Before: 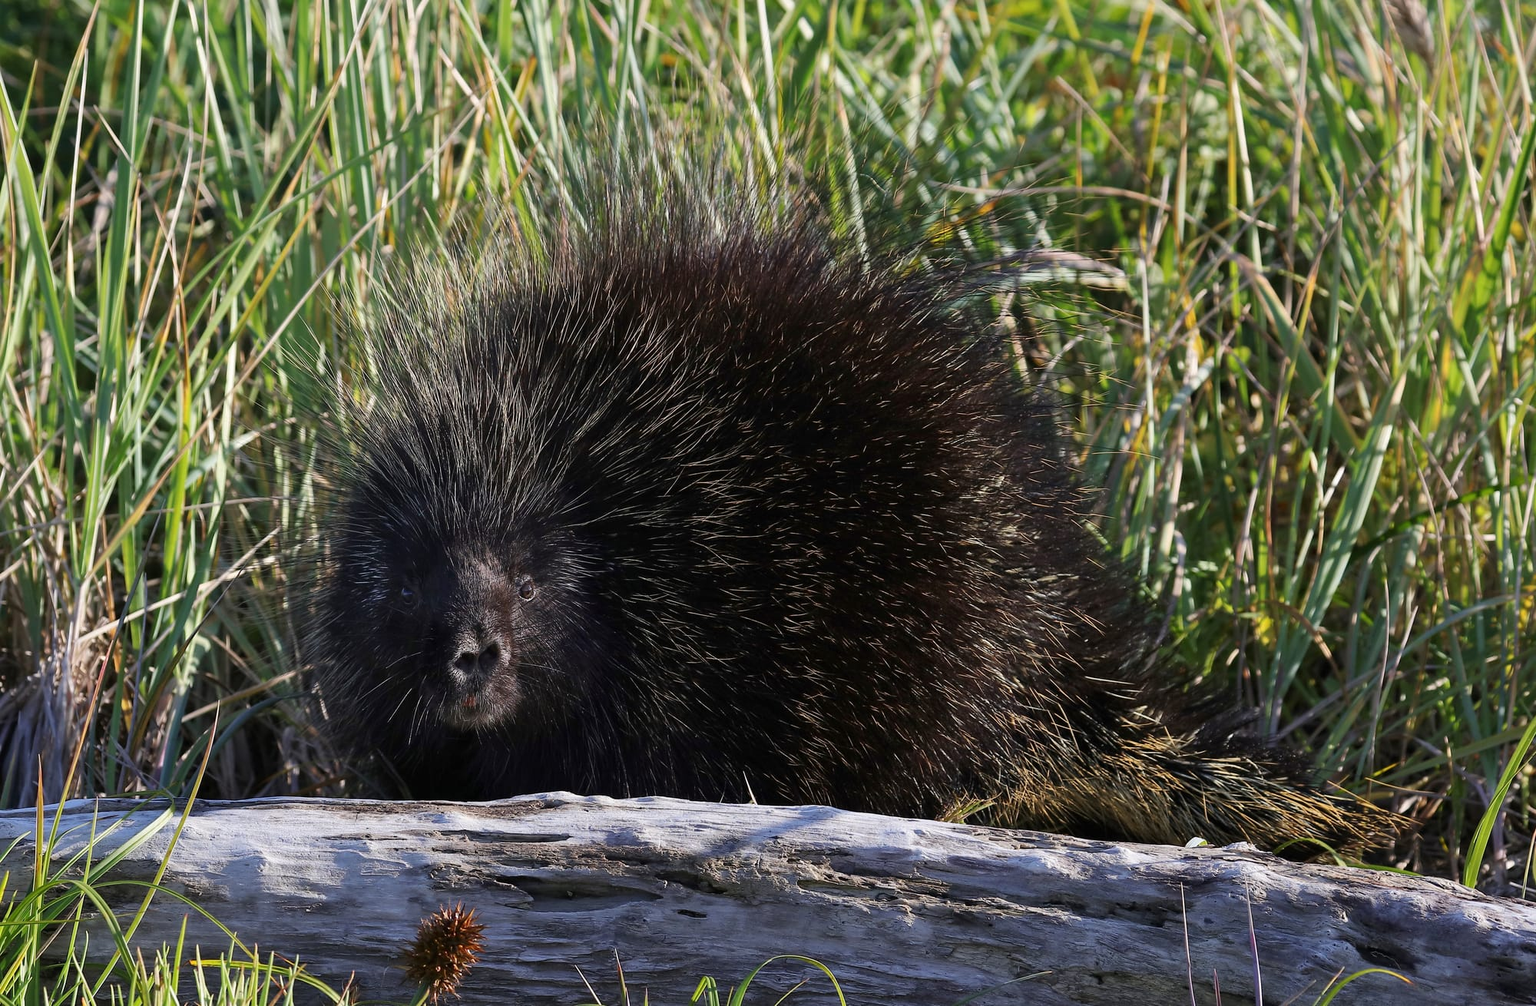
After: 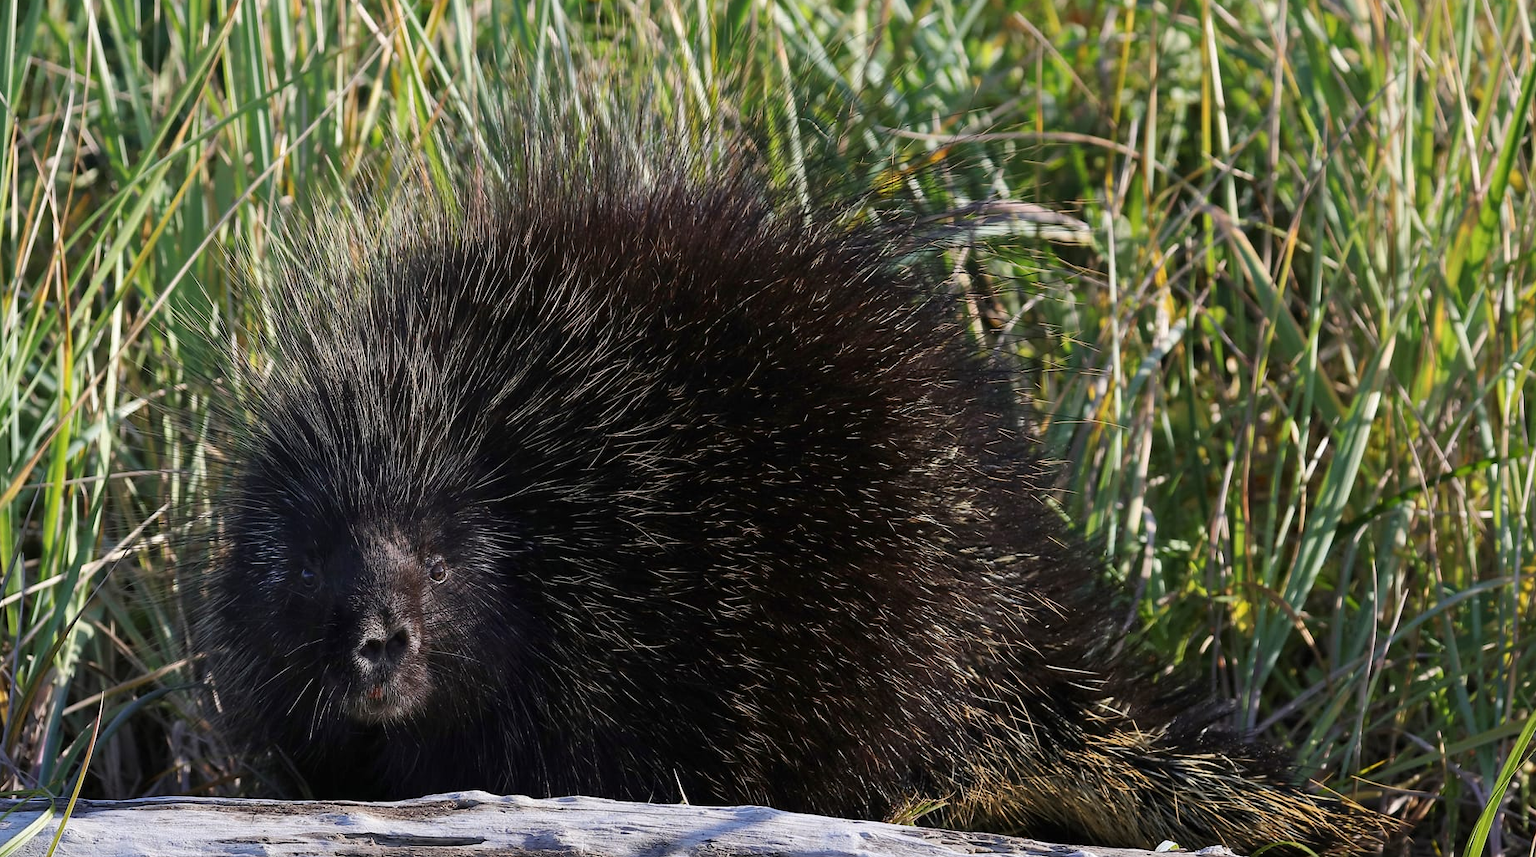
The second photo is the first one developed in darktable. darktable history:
crop: left 8.143%, top 6.554%, bottom 15.195%
